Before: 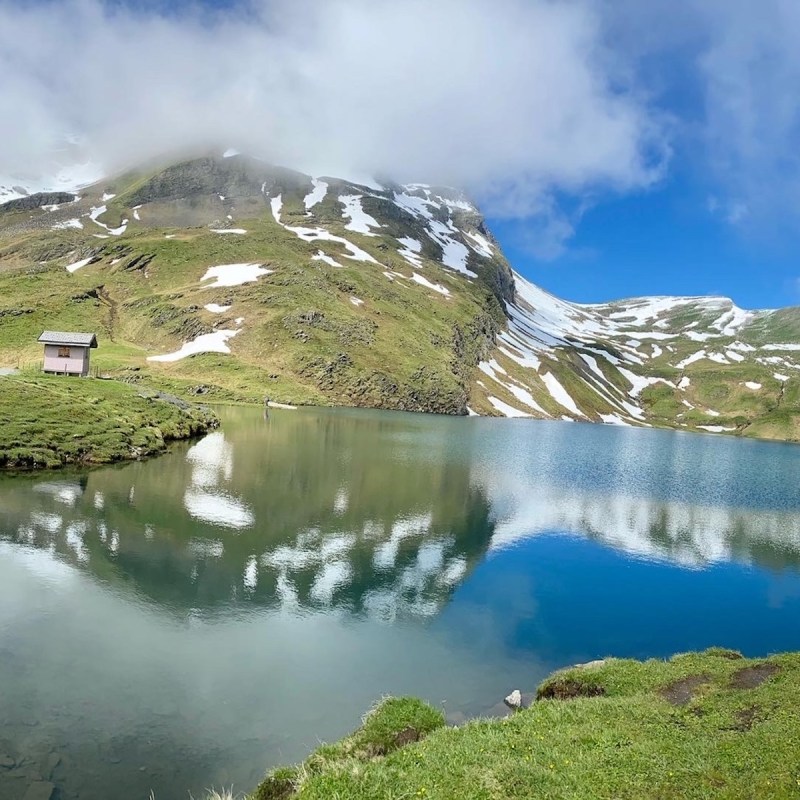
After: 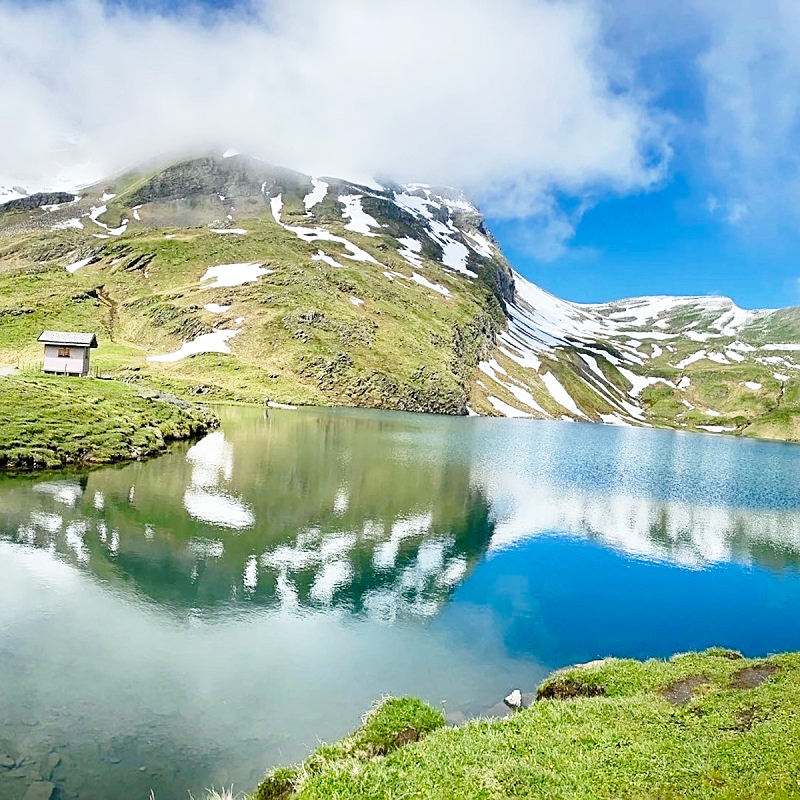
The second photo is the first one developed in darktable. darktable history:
color zones: mix 43%
sharpen: amount 0.499
shadows and highlights: shadows 47.38, highlights -42.3, soften with gaussian
base curve: curves: ch0 [(0, 0) (0.028, 0.03) (0.121, 0.232) (0.46, 0.748) (0.859, 0.968) (1, 1)], preserve colors none
color correction: highlights b* 0.046, saturation 1.07
